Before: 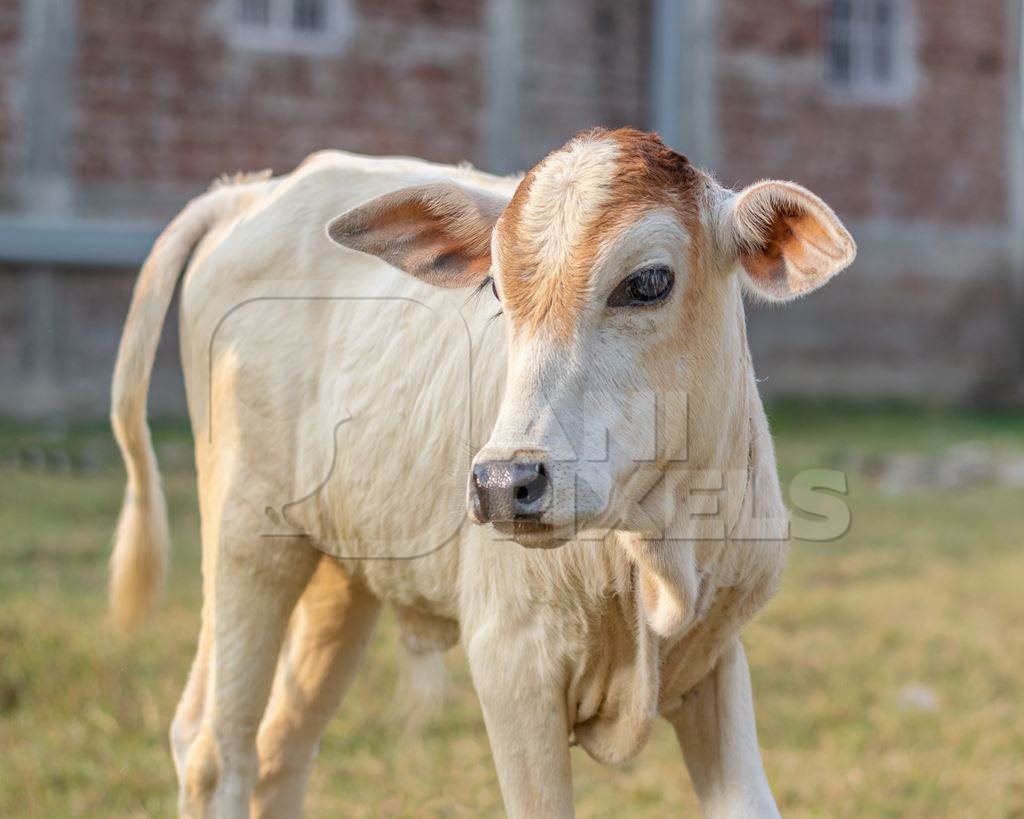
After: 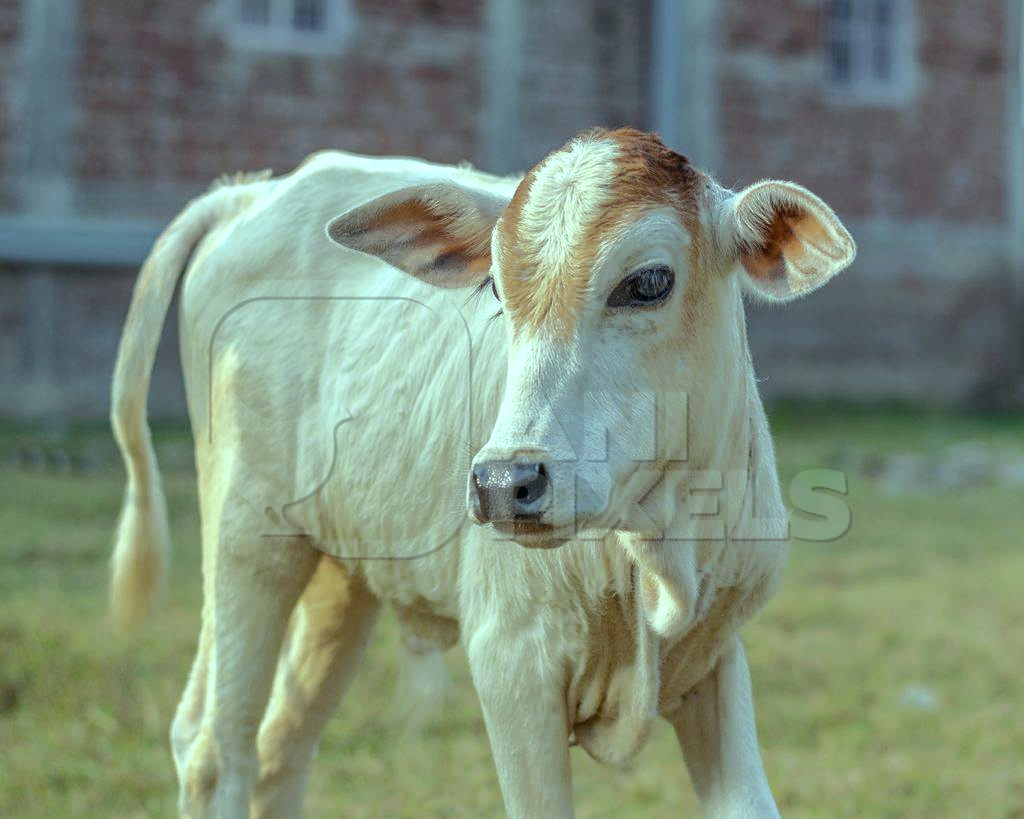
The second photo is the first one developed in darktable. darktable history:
tone curve: curves: ch0 [(0, 0) (0.568, 0.517) (0.8, 0.717) (1, 1)]
color balance: mode lift, gamma, gain (sRGB), lift [0.997, 0.979, 1.021, 1.011], gamma [1, 1.084, 0.916, 0.998], gain [1, 0.87, 1.13, 1.101], contrast 4.55%, contrast fulcrum 38.24%, output saturation 104.09%
